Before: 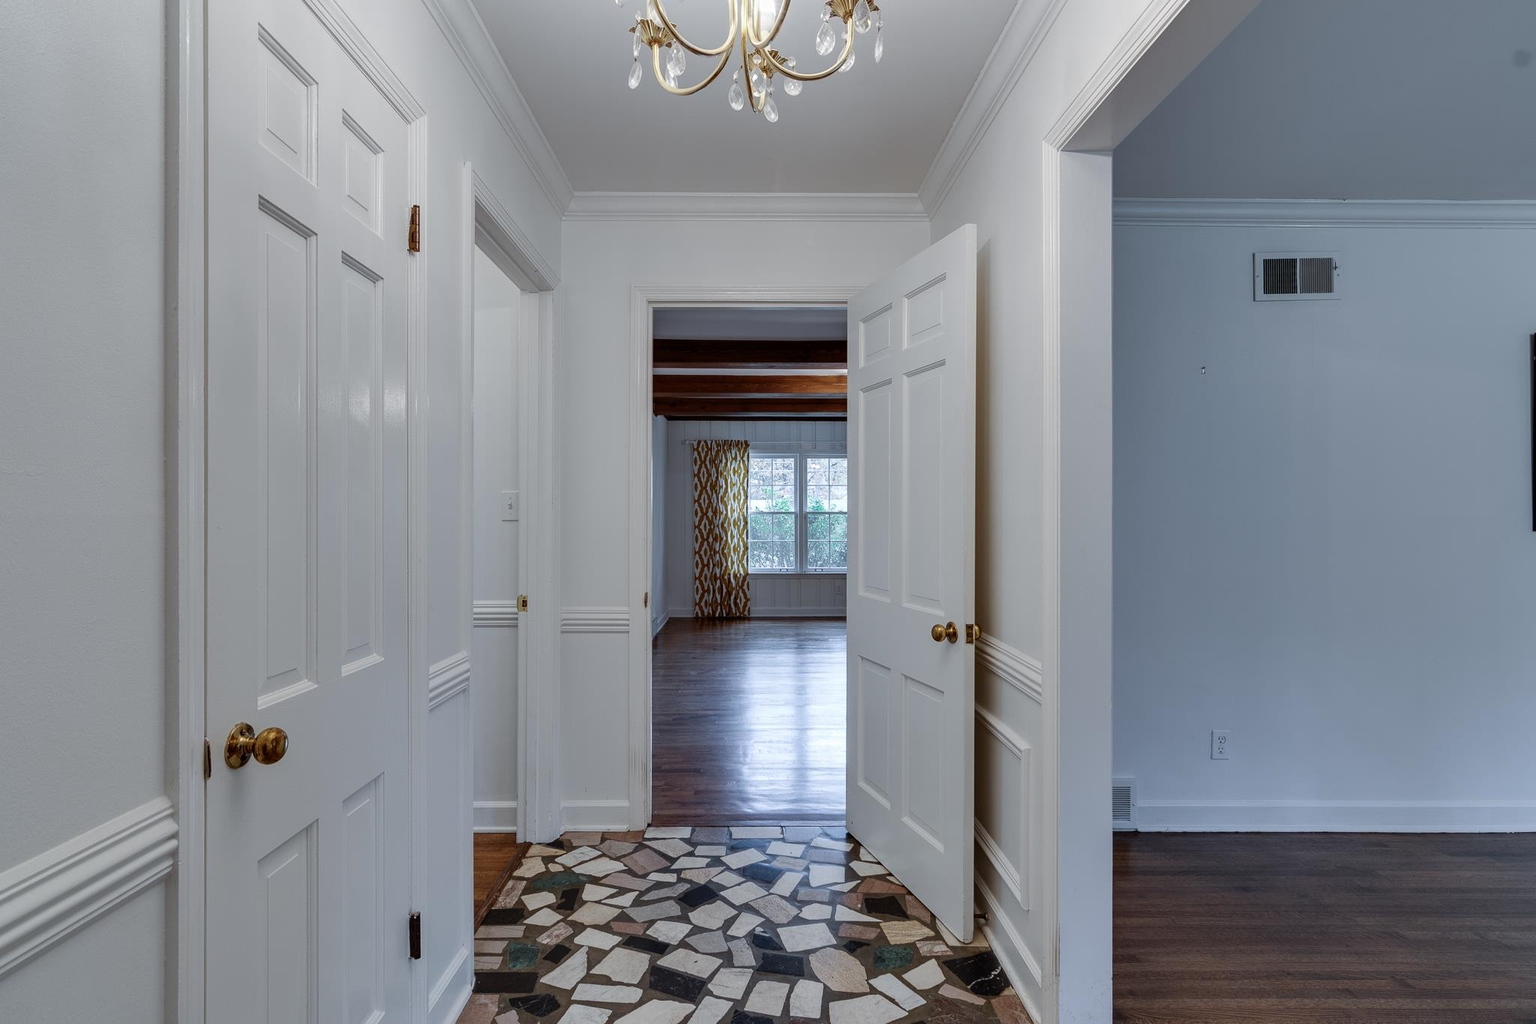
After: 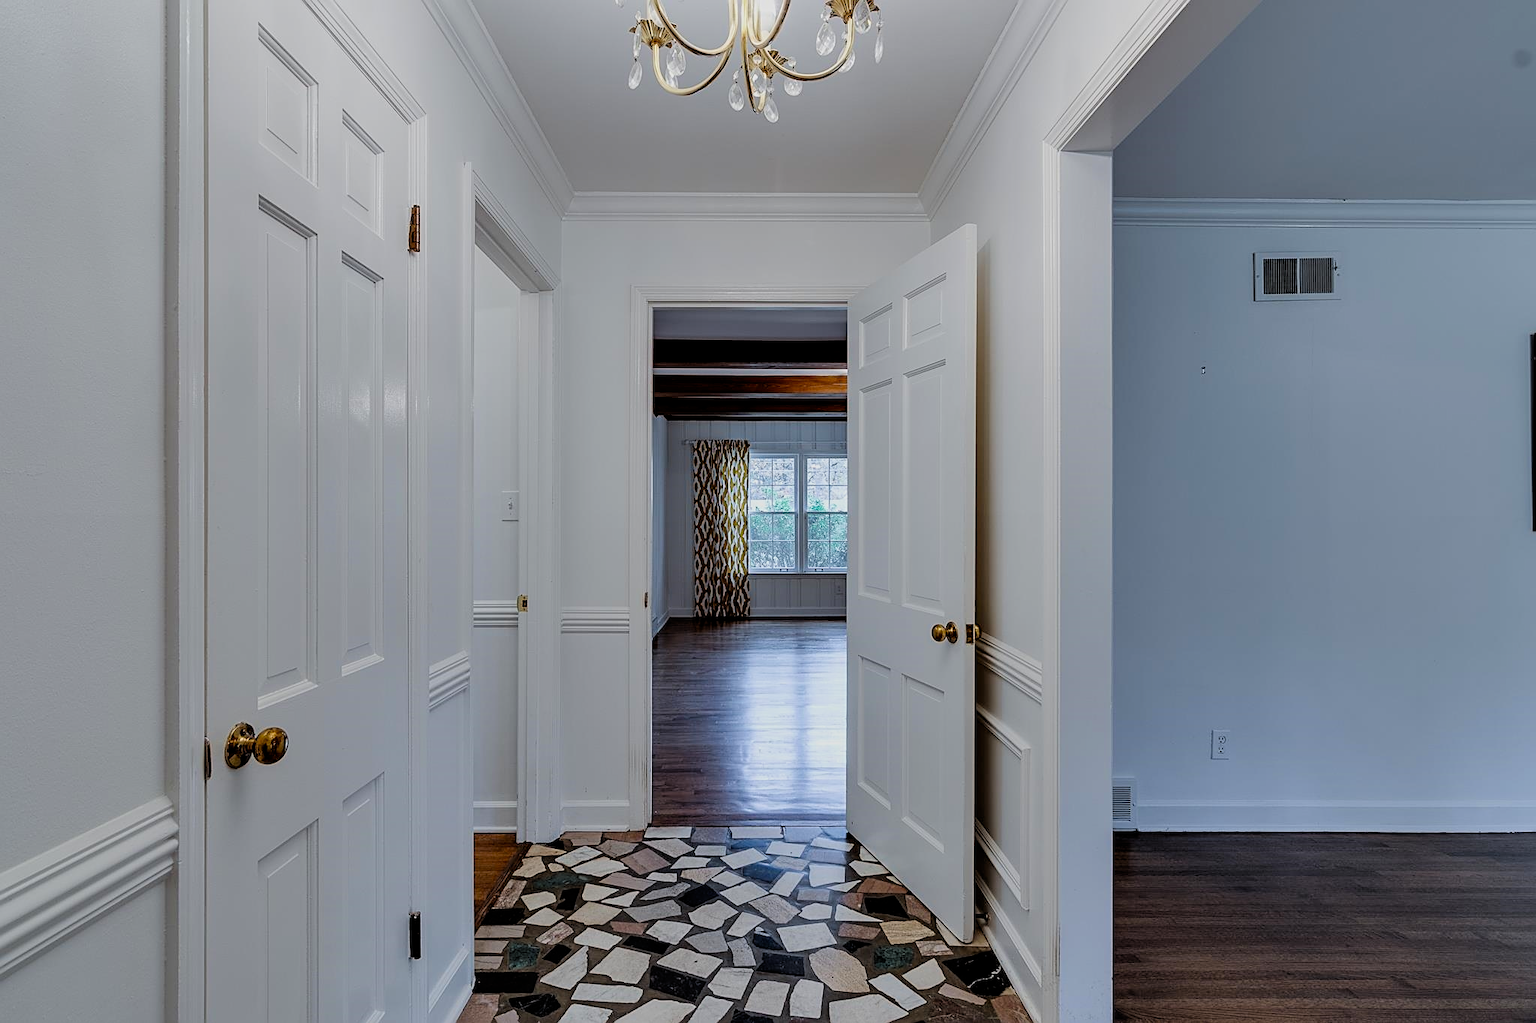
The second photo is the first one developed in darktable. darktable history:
sharpen: on, module defaults
filmic rgb: black relative exposure -7.75 EV, white relative exposure 4.4 EV, threshold 3 EV, target black luminance 0%, hardness 3.76, latitude 50.51%, contrast 1.074, highlights saturation mix 10%, shadows ↔ highlights balance -0.22%, color science v4 (2020), enable highlight reconstruction true
